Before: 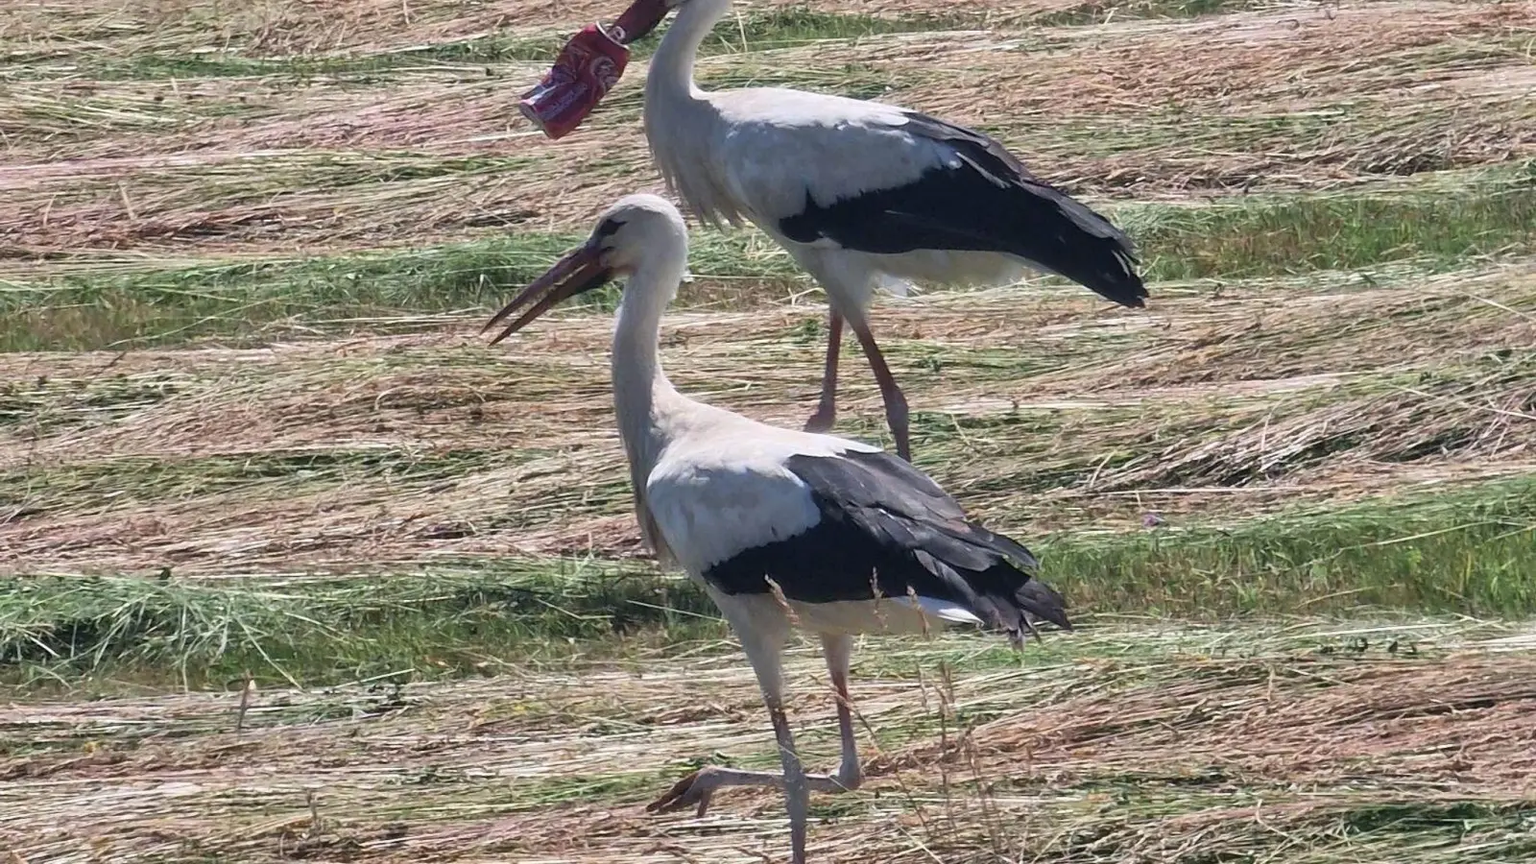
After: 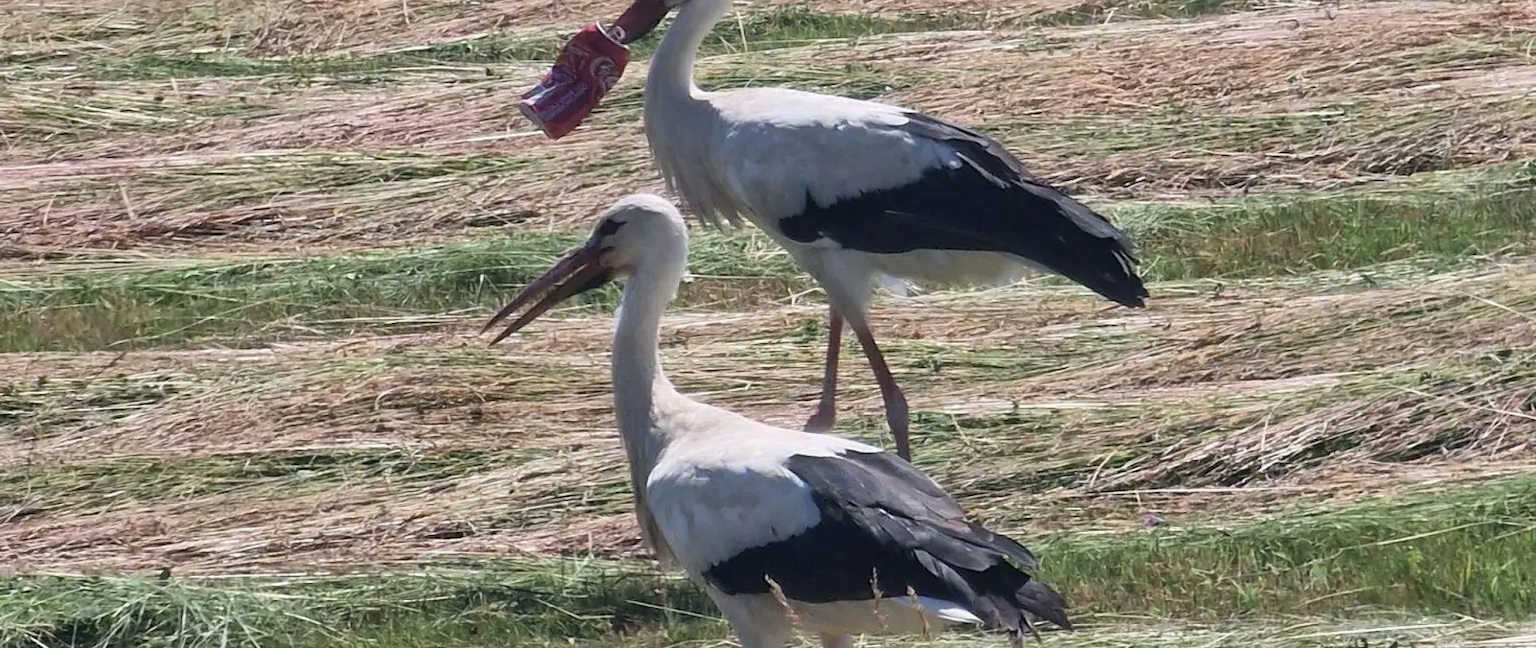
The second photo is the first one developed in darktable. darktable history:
crop: bottom 24.779%
